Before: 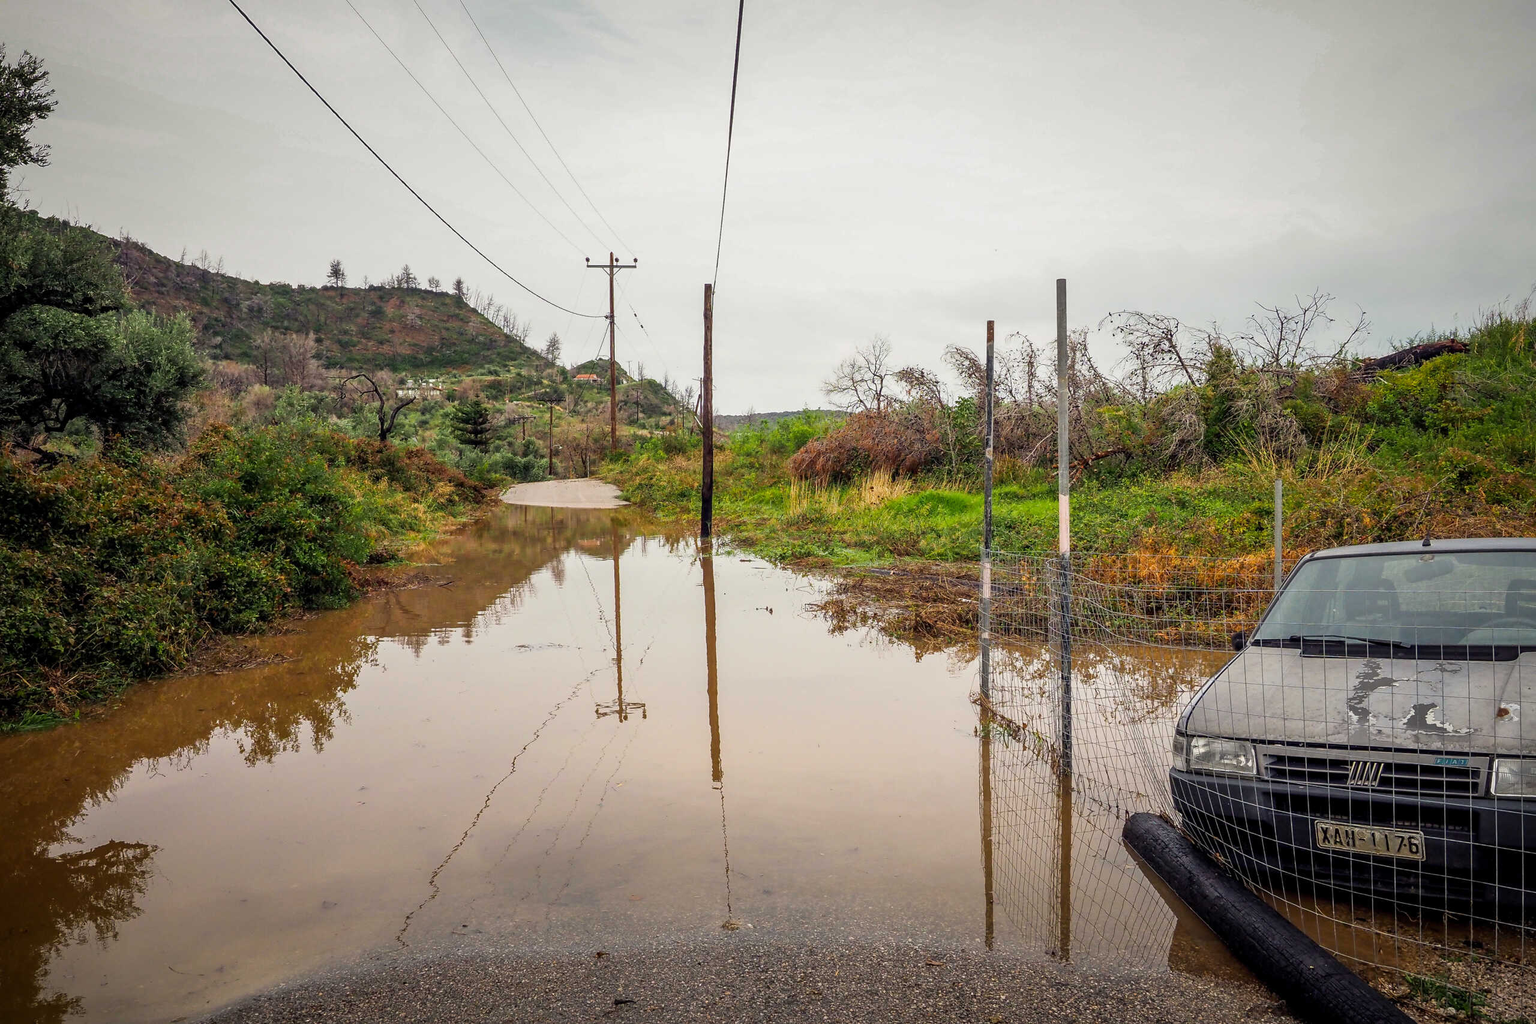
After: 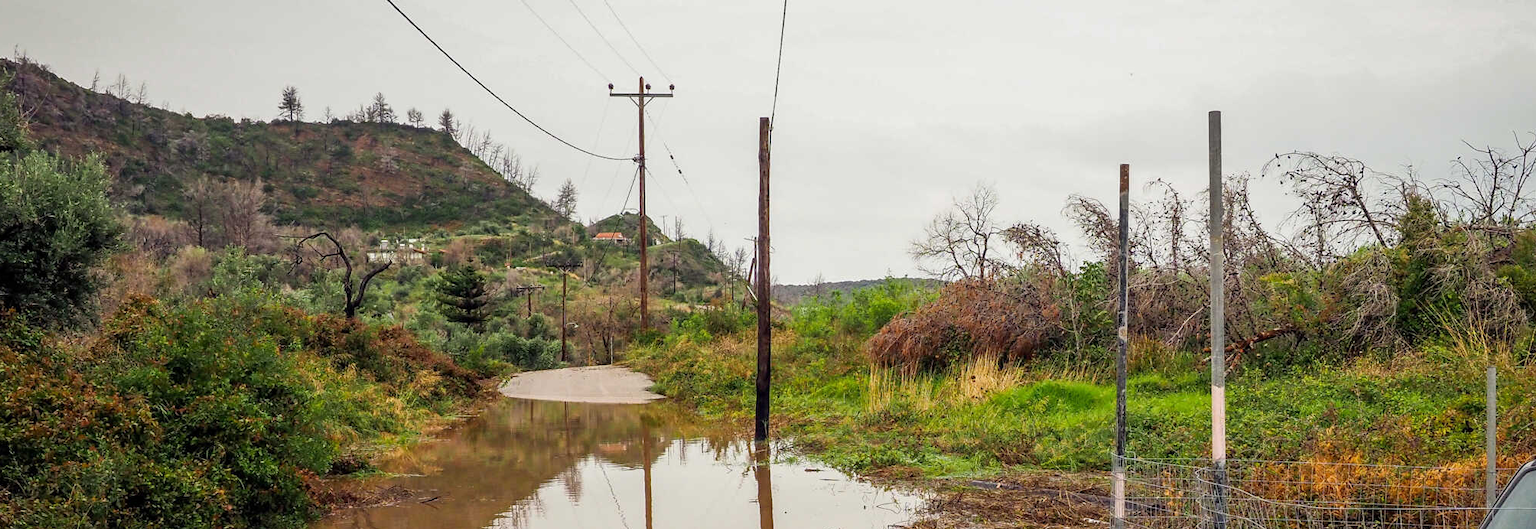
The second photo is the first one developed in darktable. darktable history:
crop: left 7.094%, top 18.794%, right 14.455%, bottom 40.608%
